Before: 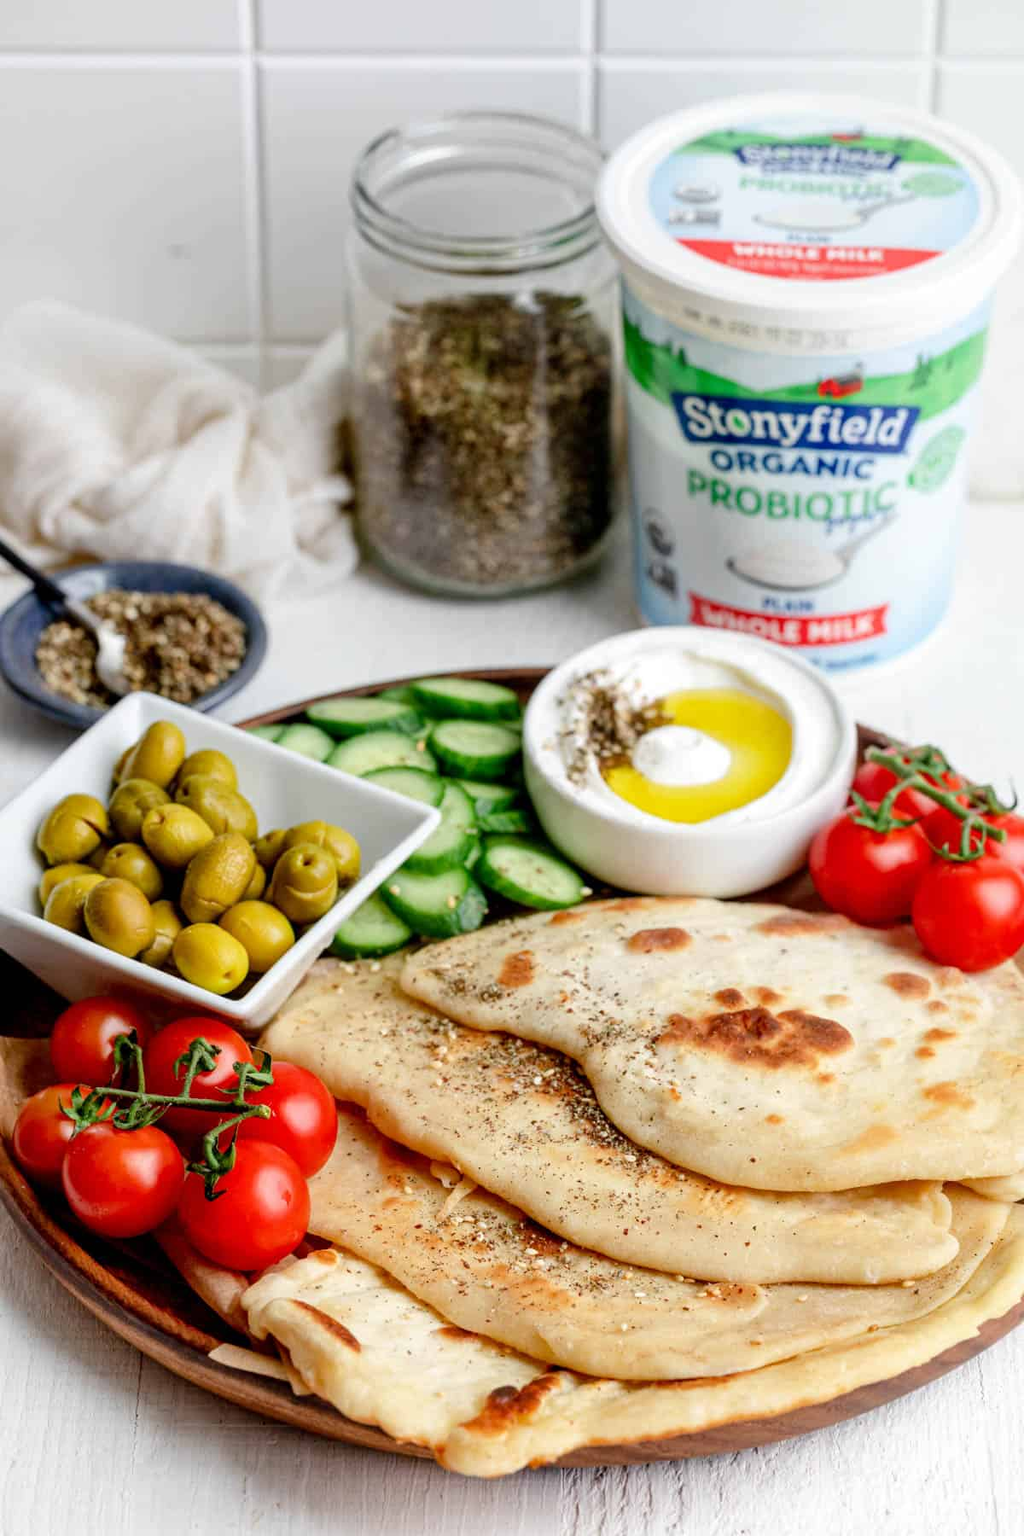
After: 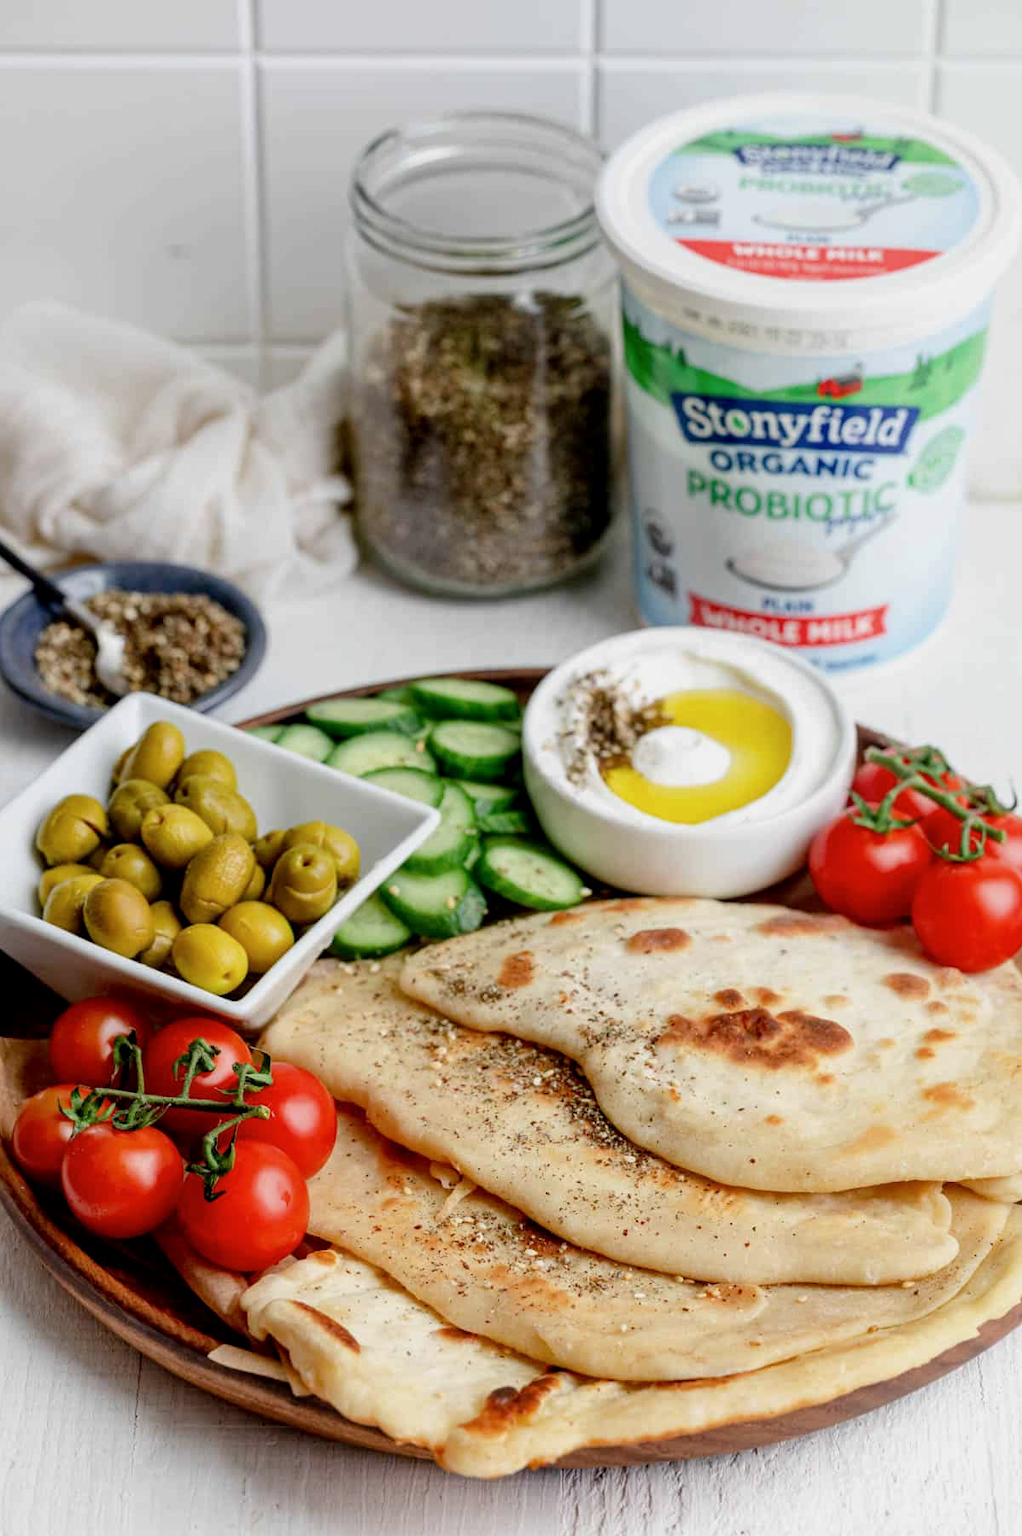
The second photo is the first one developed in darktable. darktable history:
crop and rotate: left 0.151%, bottom 0.012%
contrast brightness saturation: saturation -0.047
exposure: black level correction 0.001, exposure -0.201 EV, compensate highlight preservation false
